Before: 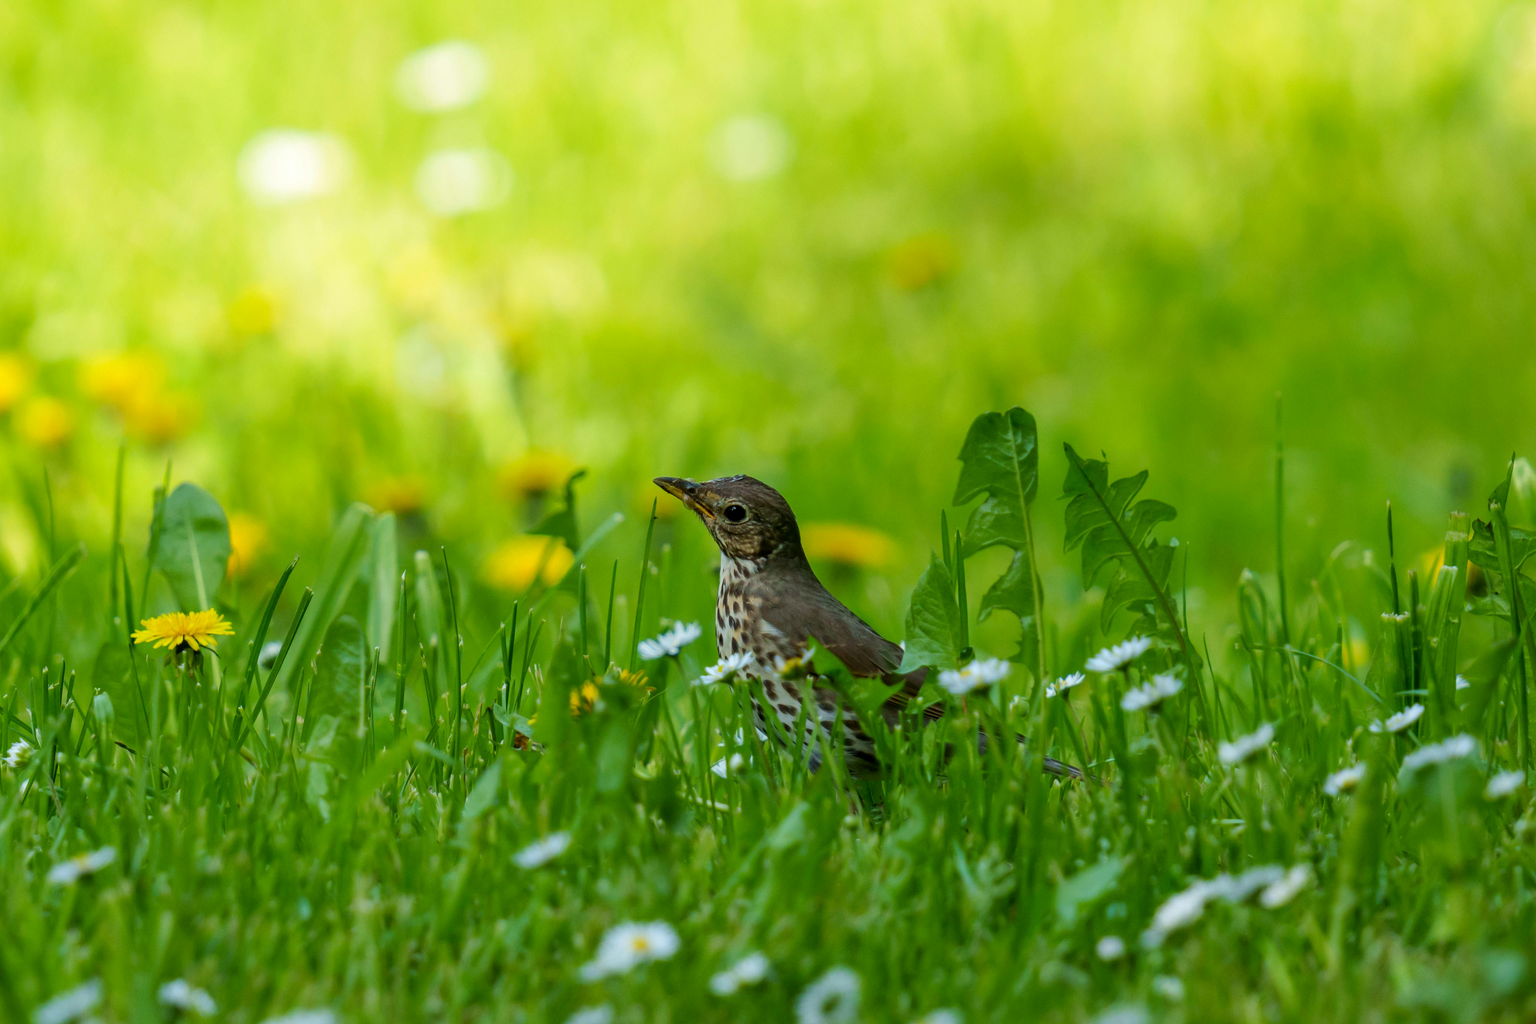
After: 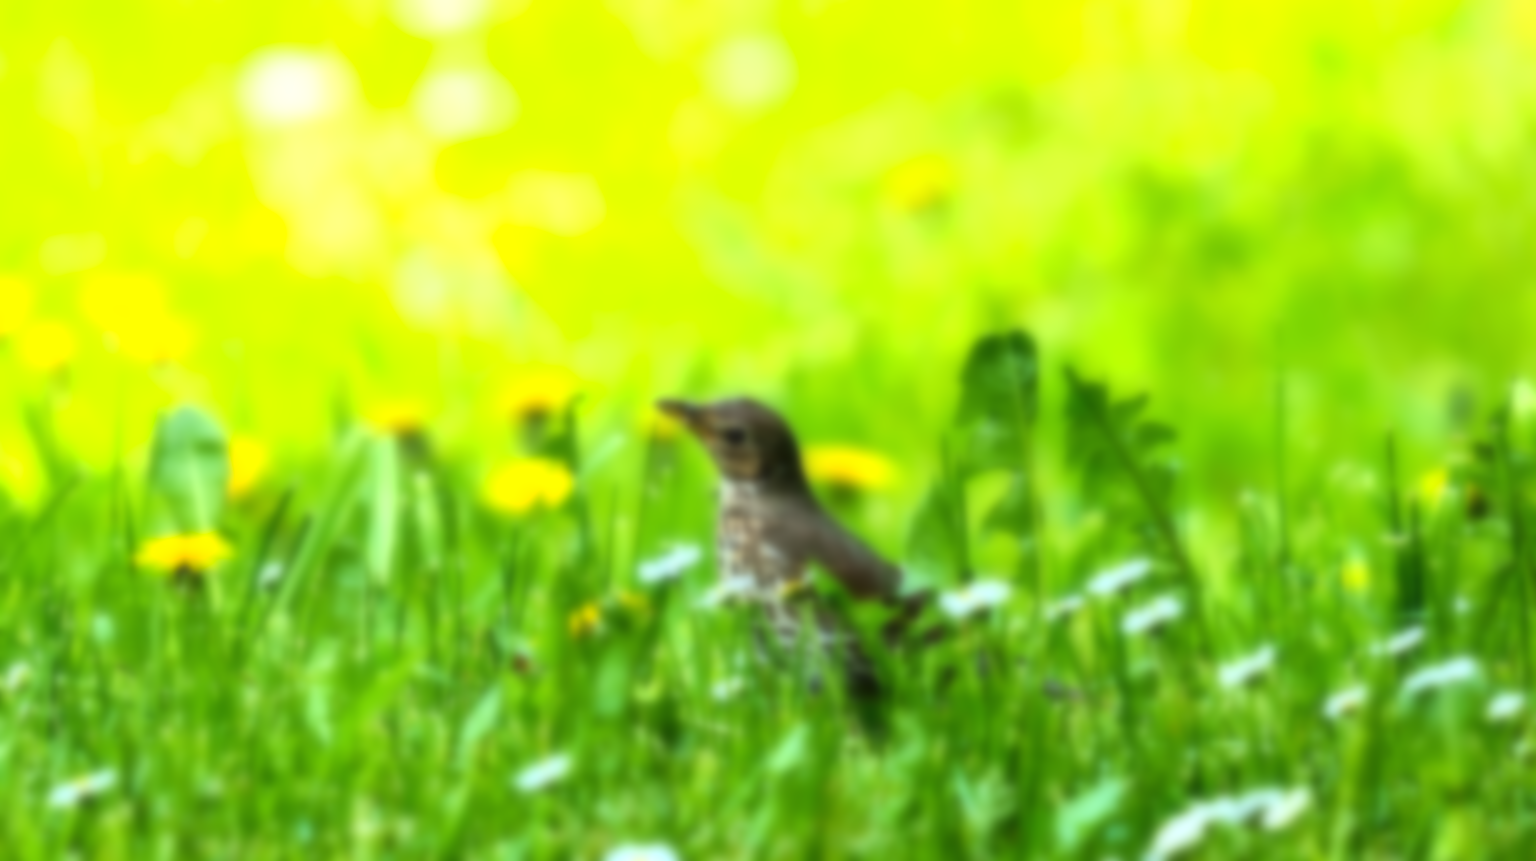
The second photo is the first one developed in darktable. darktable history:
exposure: black level correction 0, exposure 0.7 EV, compensate exposure bias true, compensate highlight preservation false
crop: top 7.625%, bottom 8.027%
sharpen: on, module defaults
lowpass: radius 16, unbound 0
tone equalizer: -8 EV -0.75 EV, -7 EV -0.7 EV, -6 EV -0.6 EV, -5 EV -0.4 EV, -3 EV 0.4 EV, -2 EV 0.6 EV, -1 EV 0.7 EV, +0 EV 0.75 EV, edges refinement/feathering 500, mask exposure compensation -1.57 EV, preserve details no
